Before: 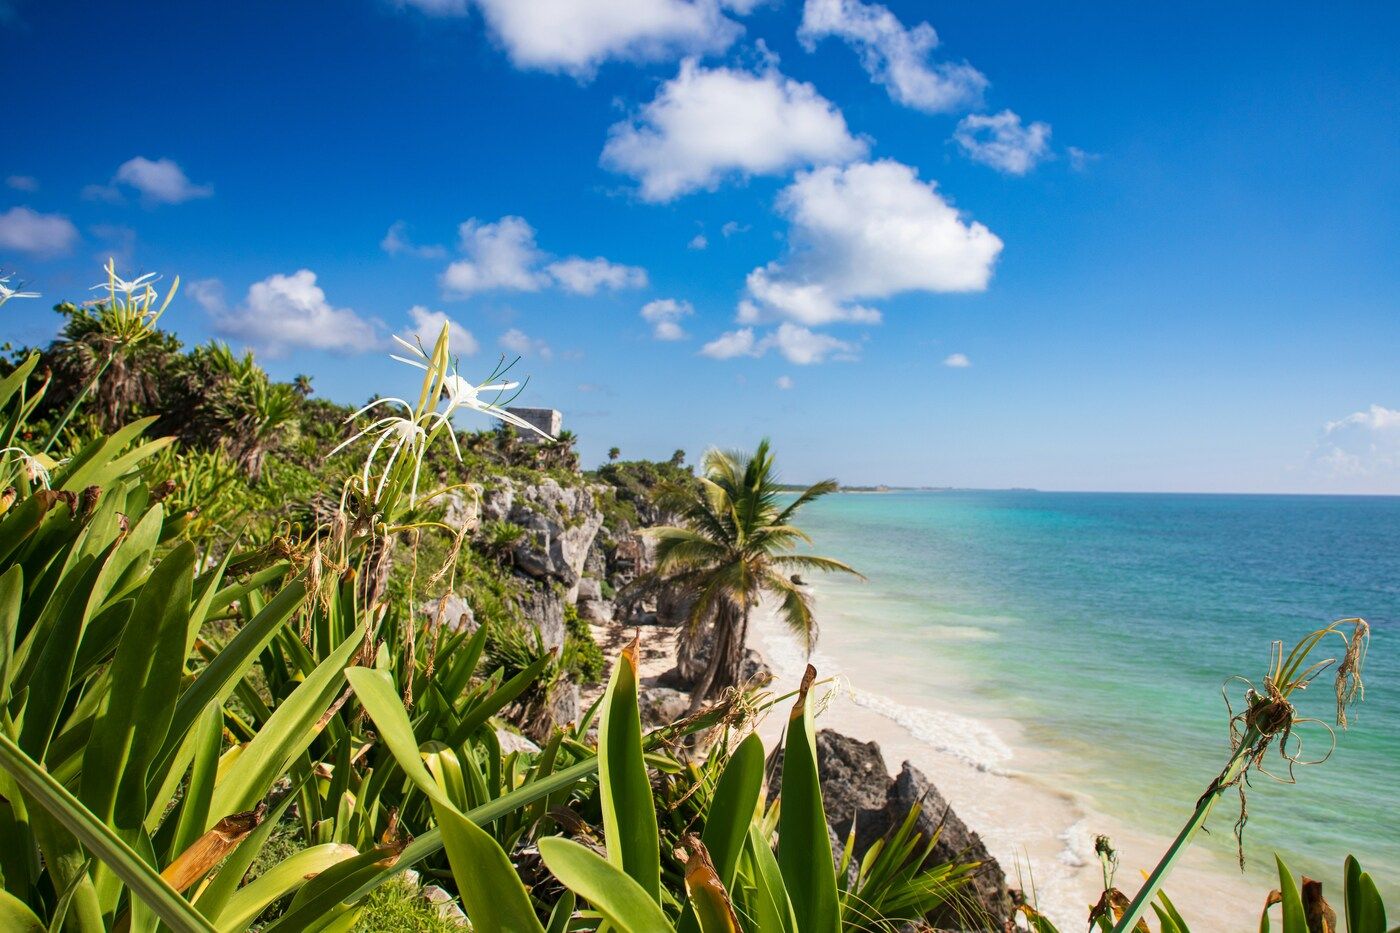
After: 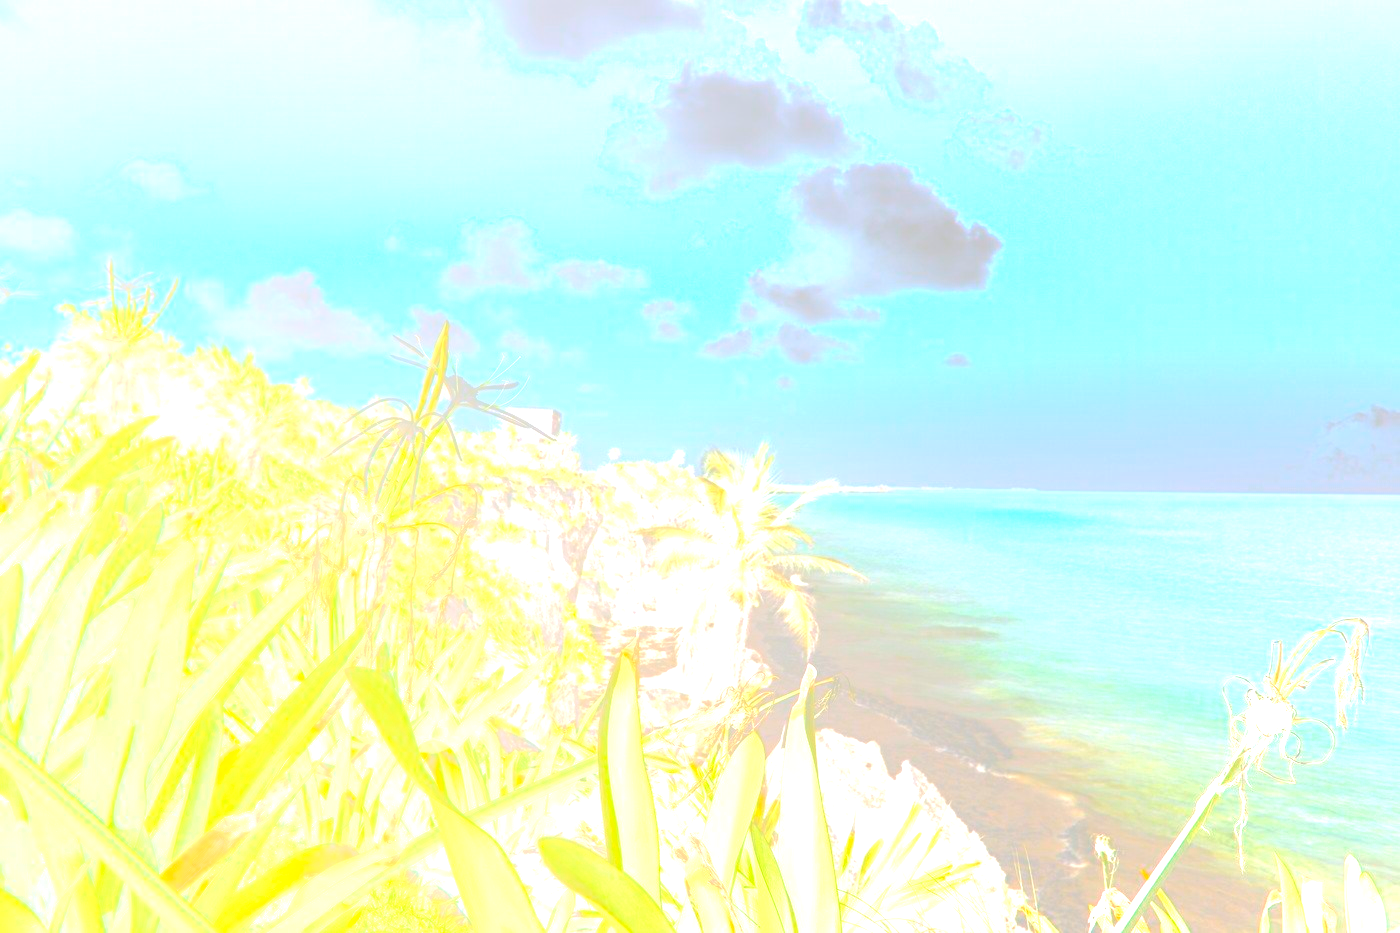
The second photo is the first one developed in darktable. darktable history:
white balance: emerald 1
exposure: black level correction 0, exposure 1.45 EV, compensate exposure bias true, compensate highlight preservation false
local contrast: on, module defaults
bloom: size 70%, threshold 25%, strength 70%
